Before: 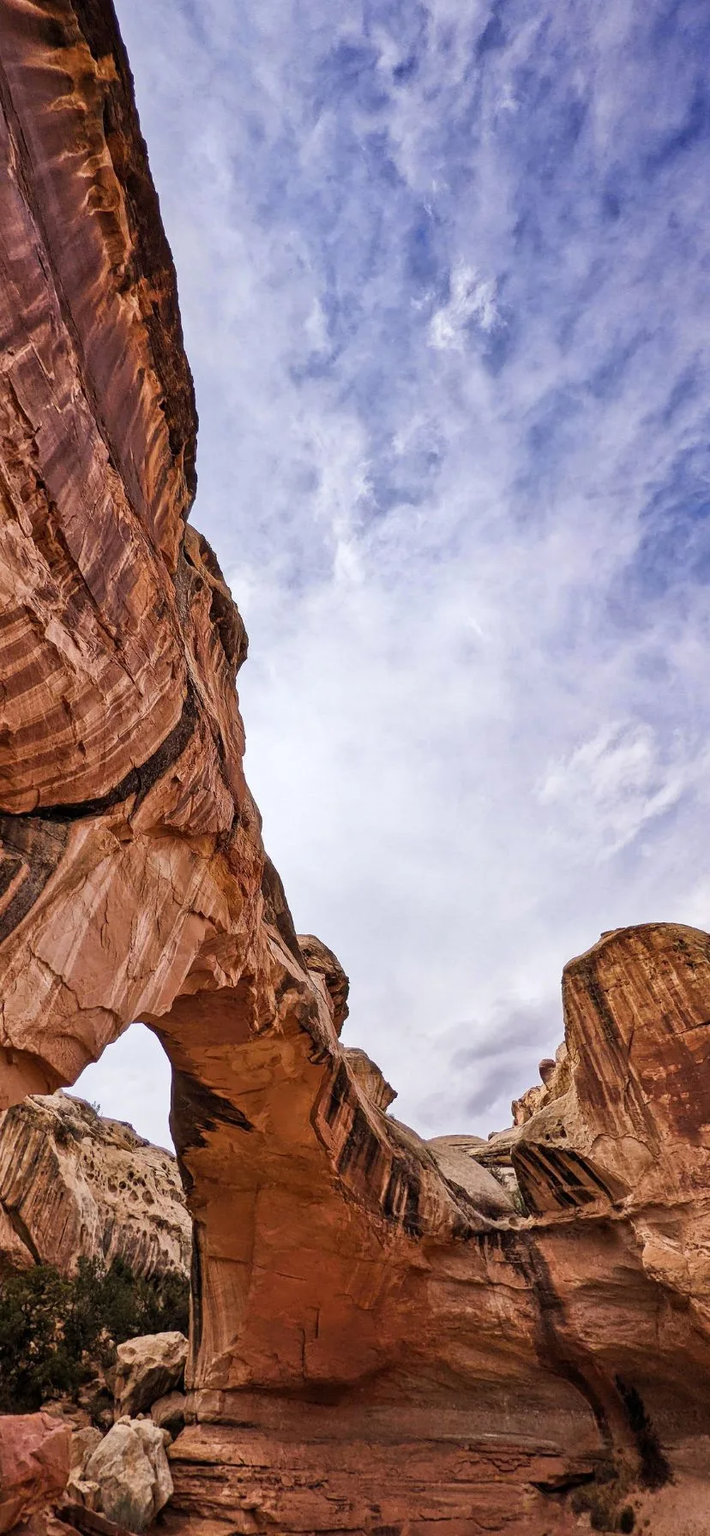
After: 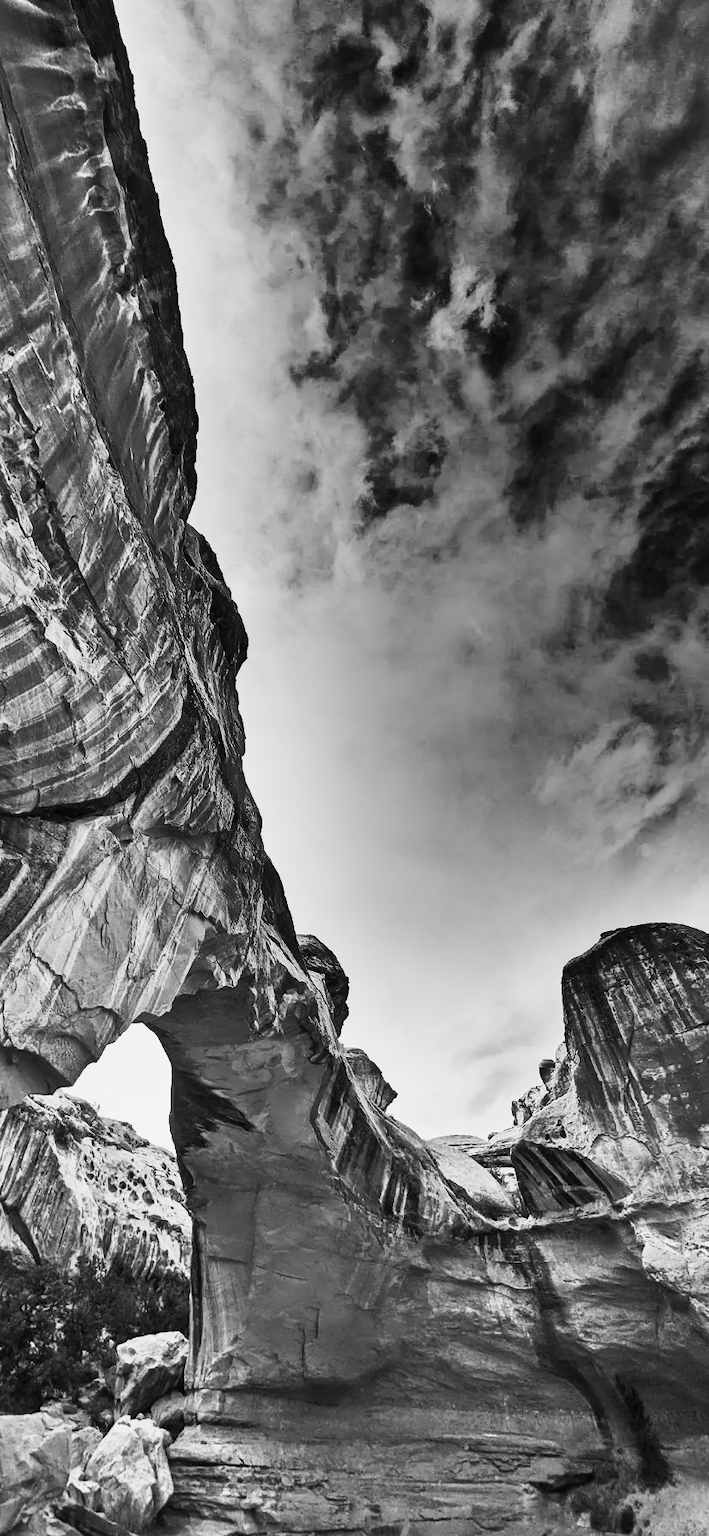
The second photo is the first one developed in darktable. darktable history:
contrast brightness saturation: contrast 0.518, brightness 0.466, saturation -0.993
shadows and highlights: radius 124.2, shadows 98.51, white point adjustment -3.14, highlights -98.65, soften with gaussian
